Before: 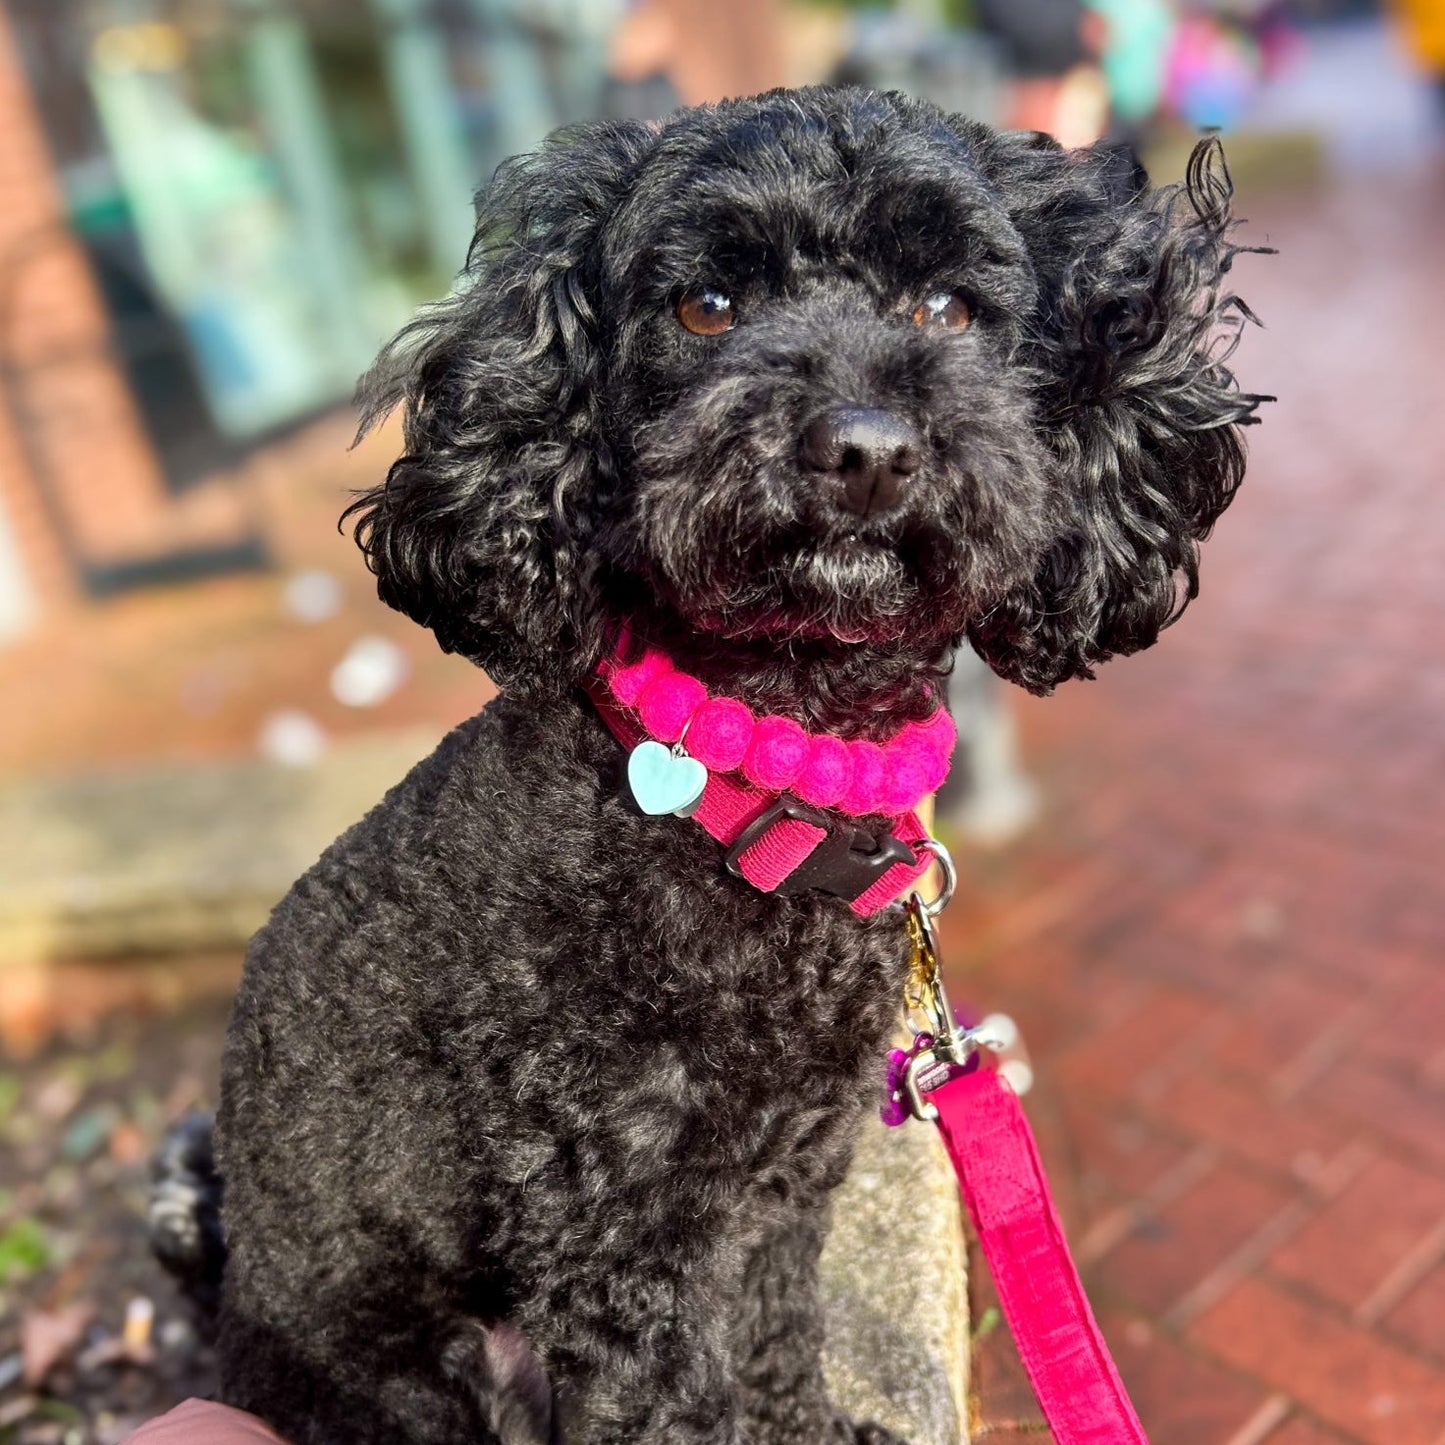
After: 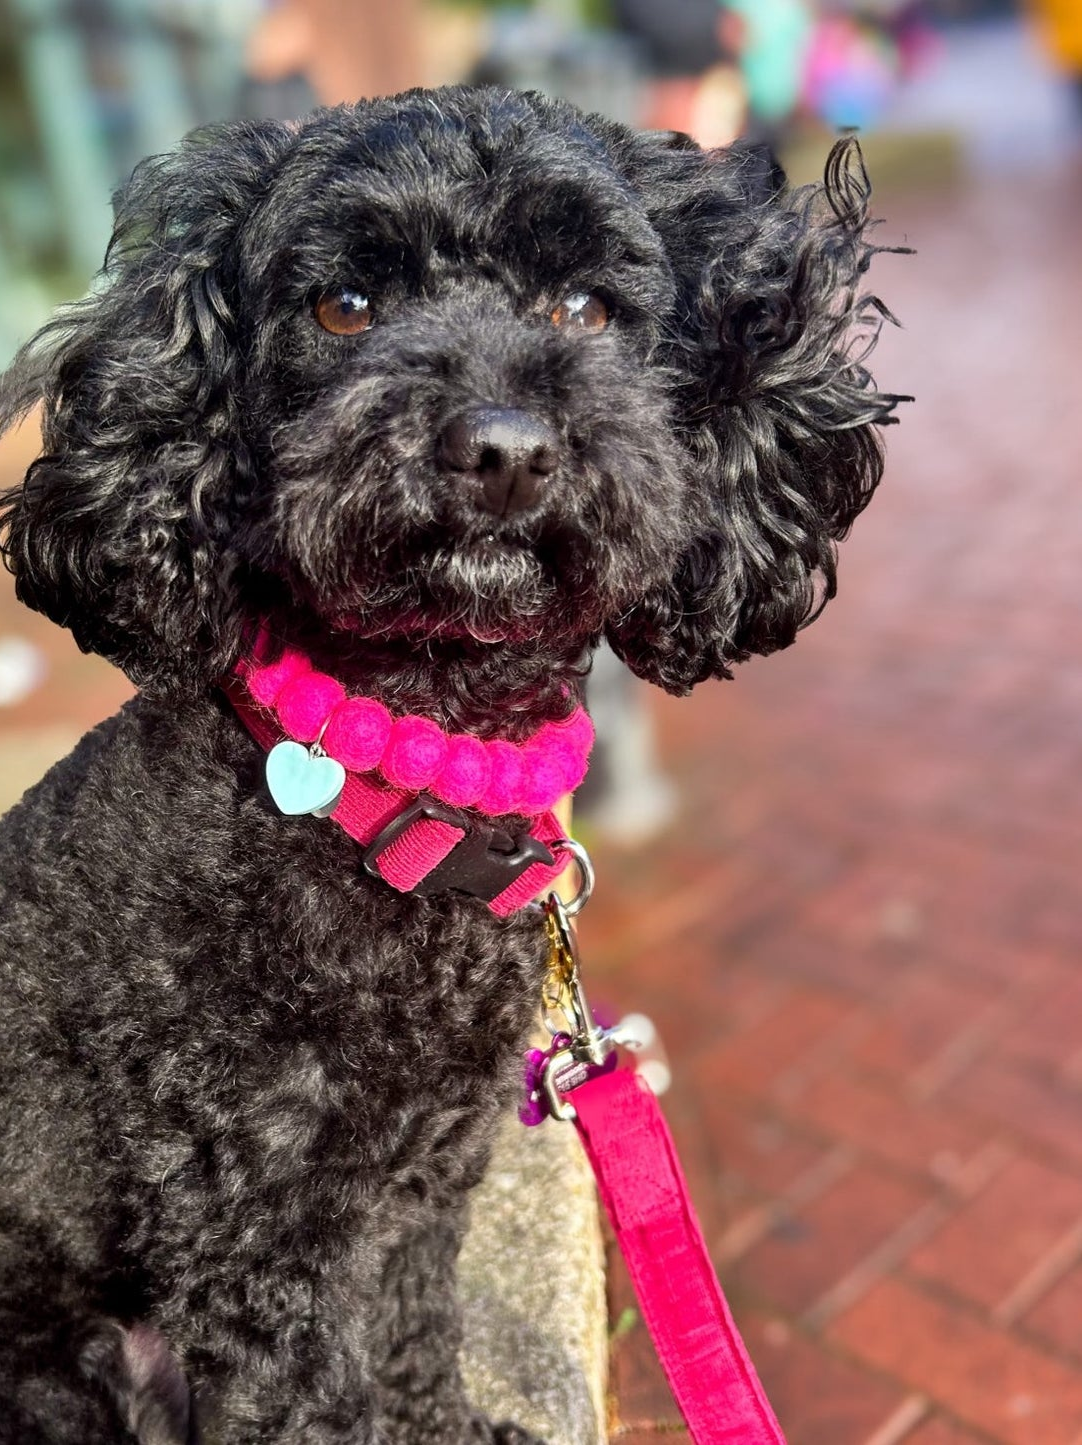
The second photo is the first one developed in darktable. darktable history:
crop and rotate: left 25.058%
